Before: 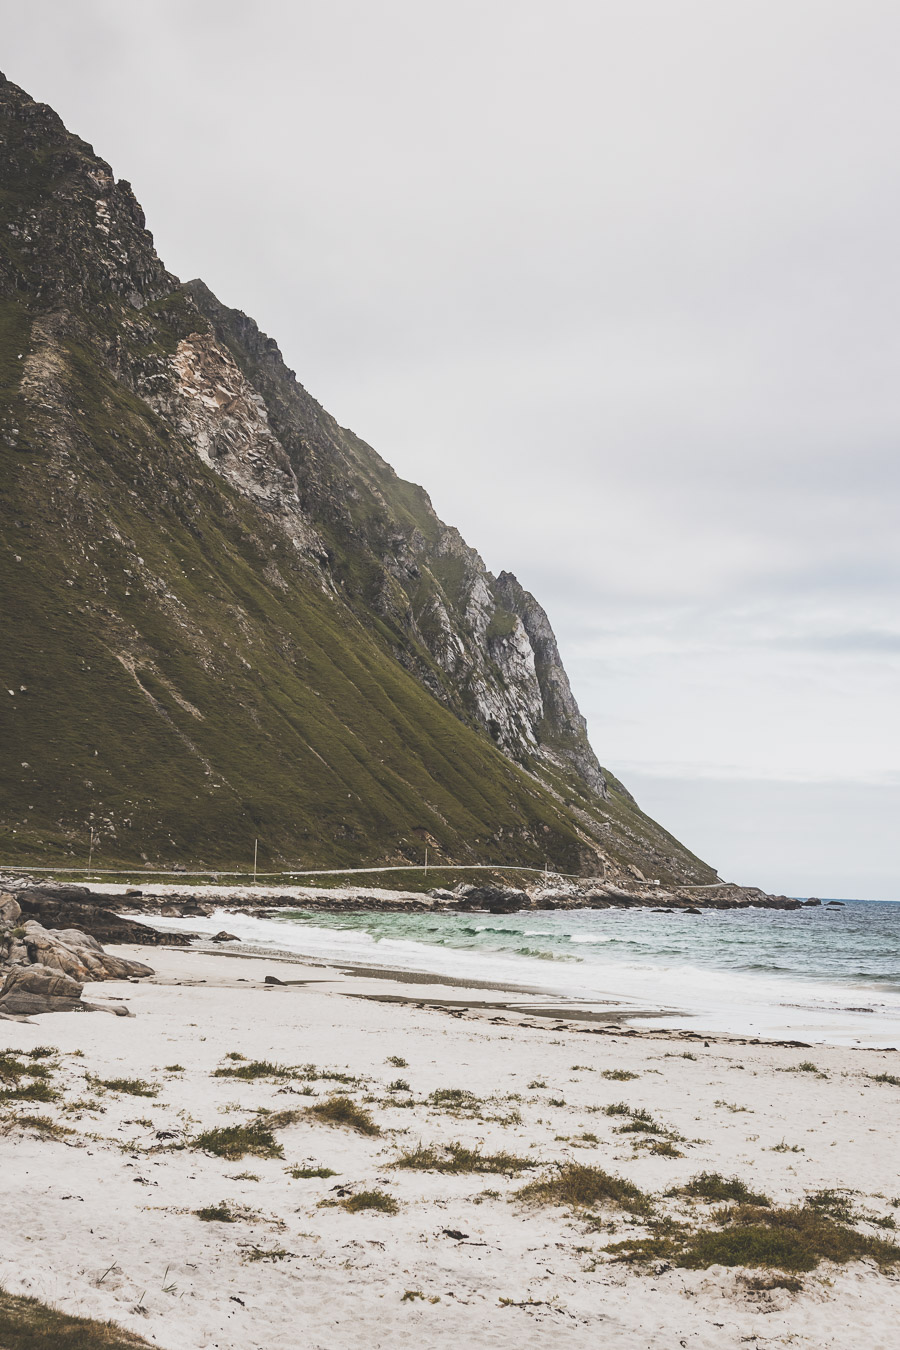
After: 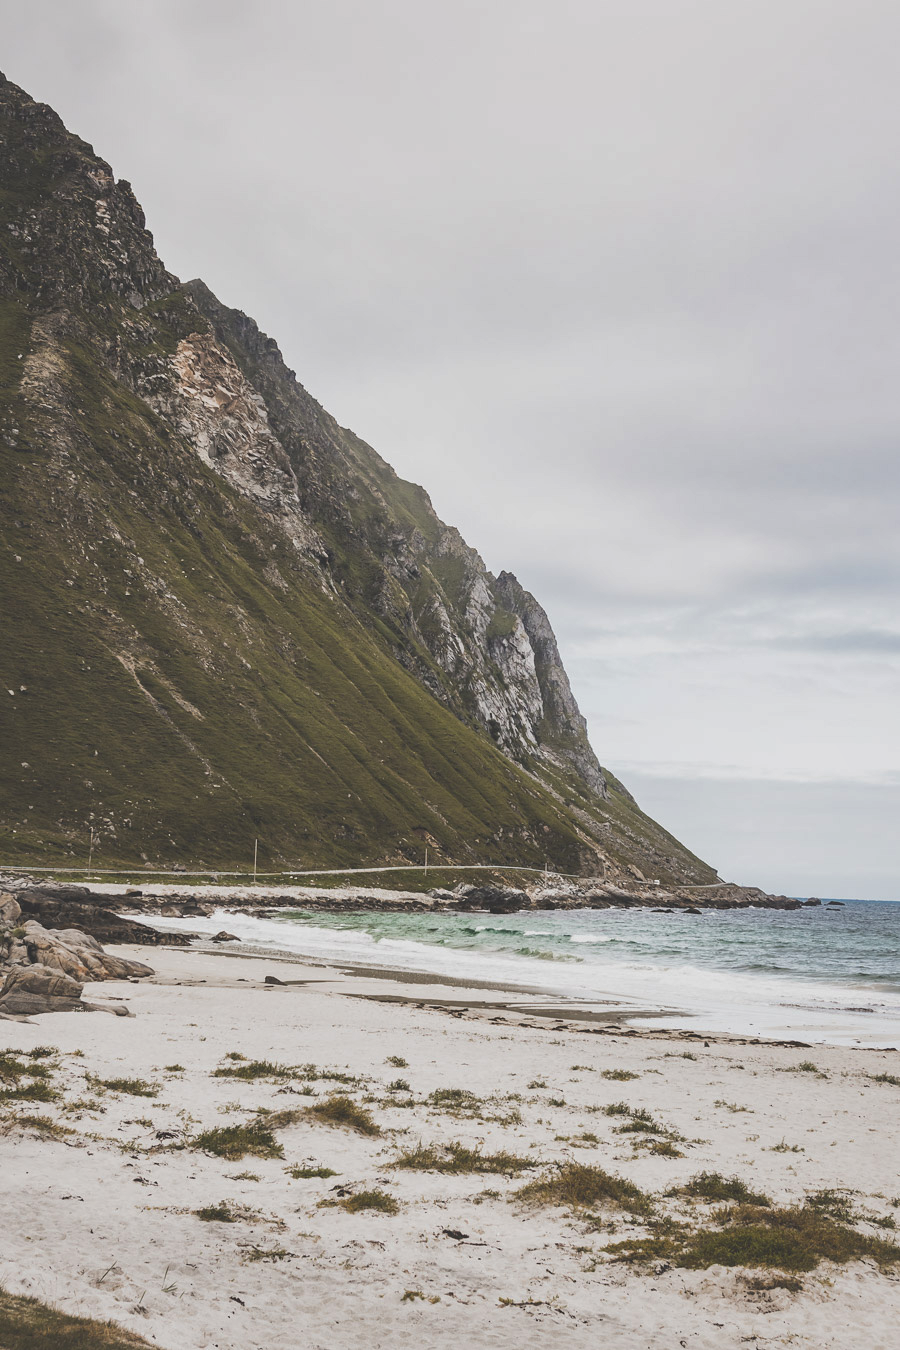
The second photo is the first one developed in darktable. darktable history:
shadows and highlights: shadows 29.99
levels: levels [0.016, 0.5, 0.996]
